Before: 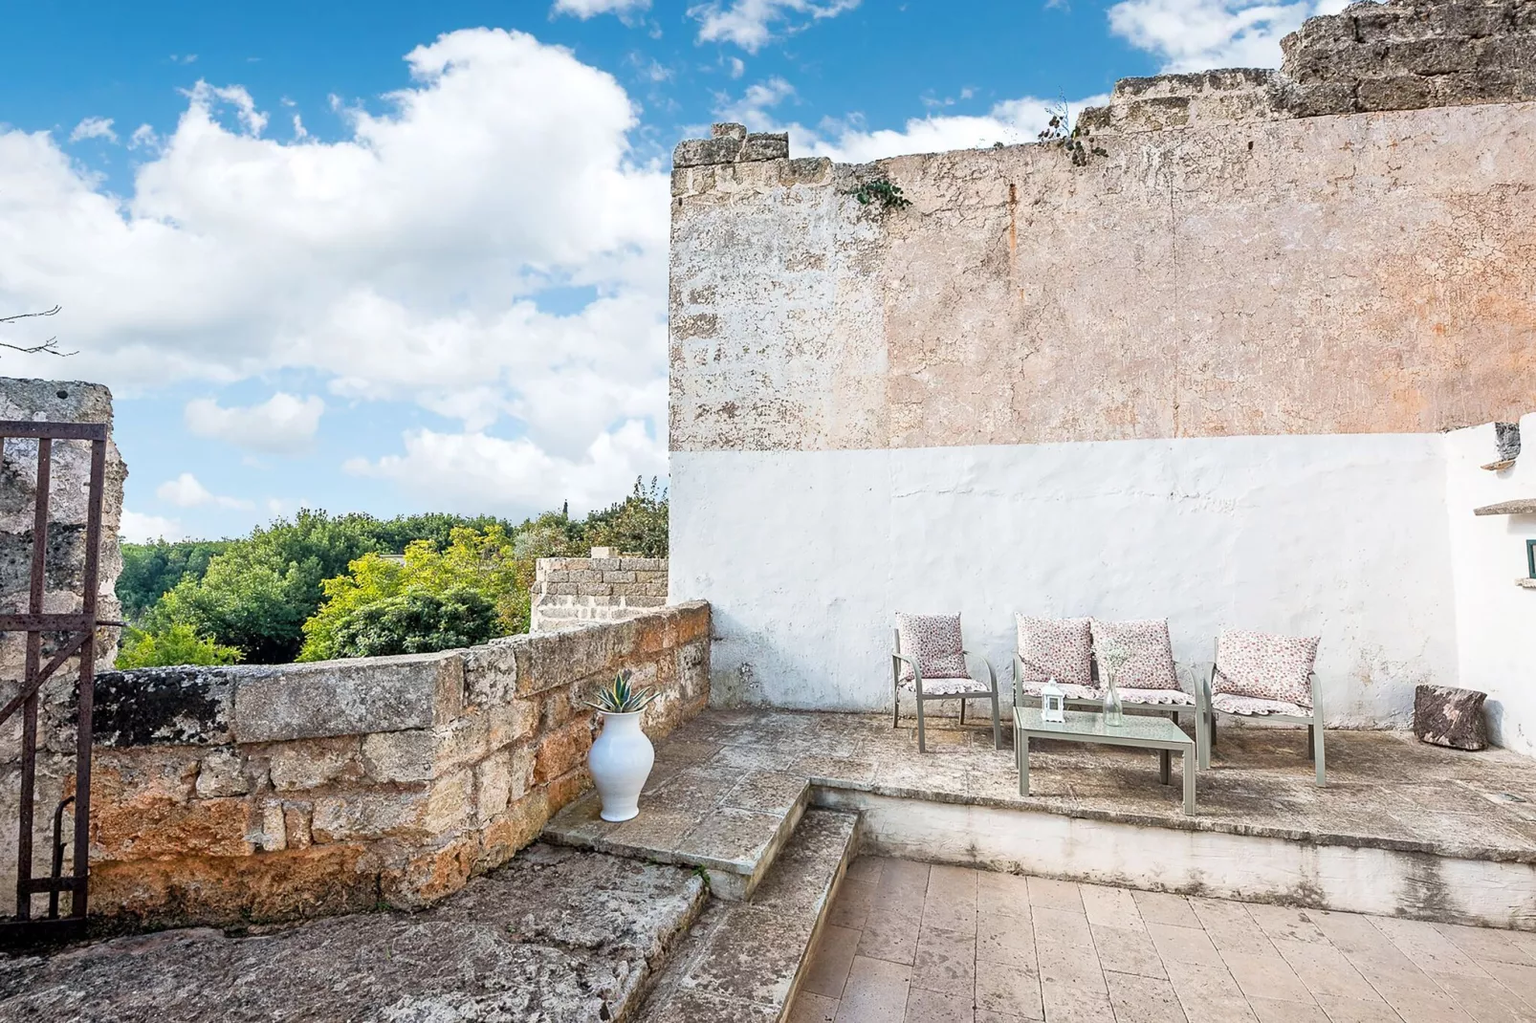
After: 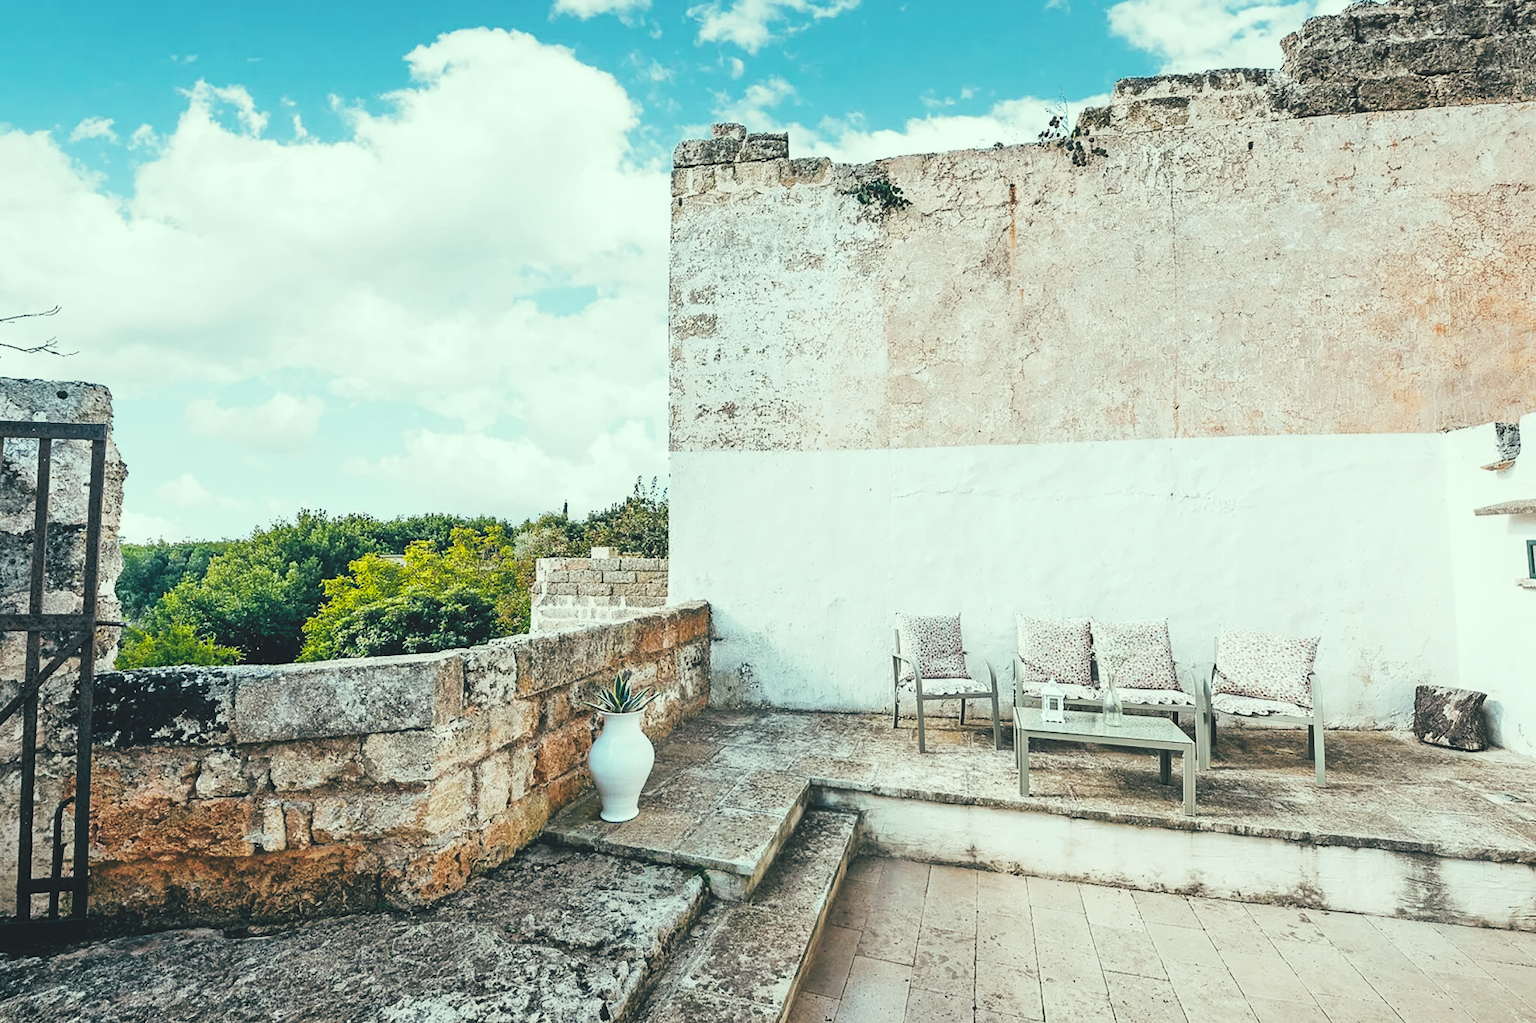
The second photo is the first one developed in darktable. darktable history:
tone curve: curves: ch0 [(0, 0) (0.003, 0.117) (0.011, 0.118) (0.025, 0.123) (0.044, 0.13) (0.069, 0.137) (0.1, 0.149) (0.136, 0.157) (0.177, 0.184) (0.224, 0.217) (0.277, 0.257) (0.335, 0.324) (0.399, 0.406) (0.468, 0.511) (0.543, 0.609) (0.623, 0.712) (0.709, 0.8) (0.801, 0.877) (0.898, 0.938) (1, 1)], preserve colors none
color look up table: target L [95.78, 90.16, 87.85, 64.99, 62.15, 57.09, 49.89, 45.49, 48.03, 36.39, 14.41, 200.41, 79.2, 74.59, 68.08, 66.08, 56.46, 49.92, 48.96, 47.26, 28.52, 22.13, 2.802, 92.85, 78.18, 82.31, 61.97, 69.45, 58.41, 74.81, 69.31, 54.64, 48.93, 49.48, 57.79, 45.65, 34.71, 35.25, 33.09, 39.79, 7.997, 5.429, 91.89, 91.43, 72.09, 67.27, 47.5, 42.05, 20.64], target a [-12.93, -36.5, -48.12, -45.41, -16, -46.06, -19.92, -33.09, -30.04, -19.81, -32.99, 0, -5.621, 16.35, 23.23, 23.37, 41.5, 63.8, 6.208, 51.97, 12.88, 26.91, -7.212, -10.49, 13.96, -0.697, -9.485, 31.63, 5.075, 14.8, -15.22, 45.58, 32.14, 7.059, 1.906, 27.93, -6.252, 22.7, 21.09, 5.348, -16.31, -15.44, -48.76, -33.38, -42.34, -18.16, -22.48, -11.4, -20.15], target b [12.58, 69.5, 26.34, 30.69, 31.12, 45.44, 42.02, 26.74, 11.64, 28.58, 5.297, 0, 57.97, 12.39, 32.54, 52.5, 16.63, 18.2, 18.85, 38.87, 21.46, 11.94, -8.591, 4.753, -3.194, -10.88, -20.38, -20.04, -5.492, -21.39, -28.84, -8.392, -18.1, -25.55, -48.43, -40.56, -1.059, -1.027, -29.62, -45.41, -25.84, -8.06, 4.537, 5.475, -11.97, 1.336, -6.153, -20.7, -10.22], num patches 49
